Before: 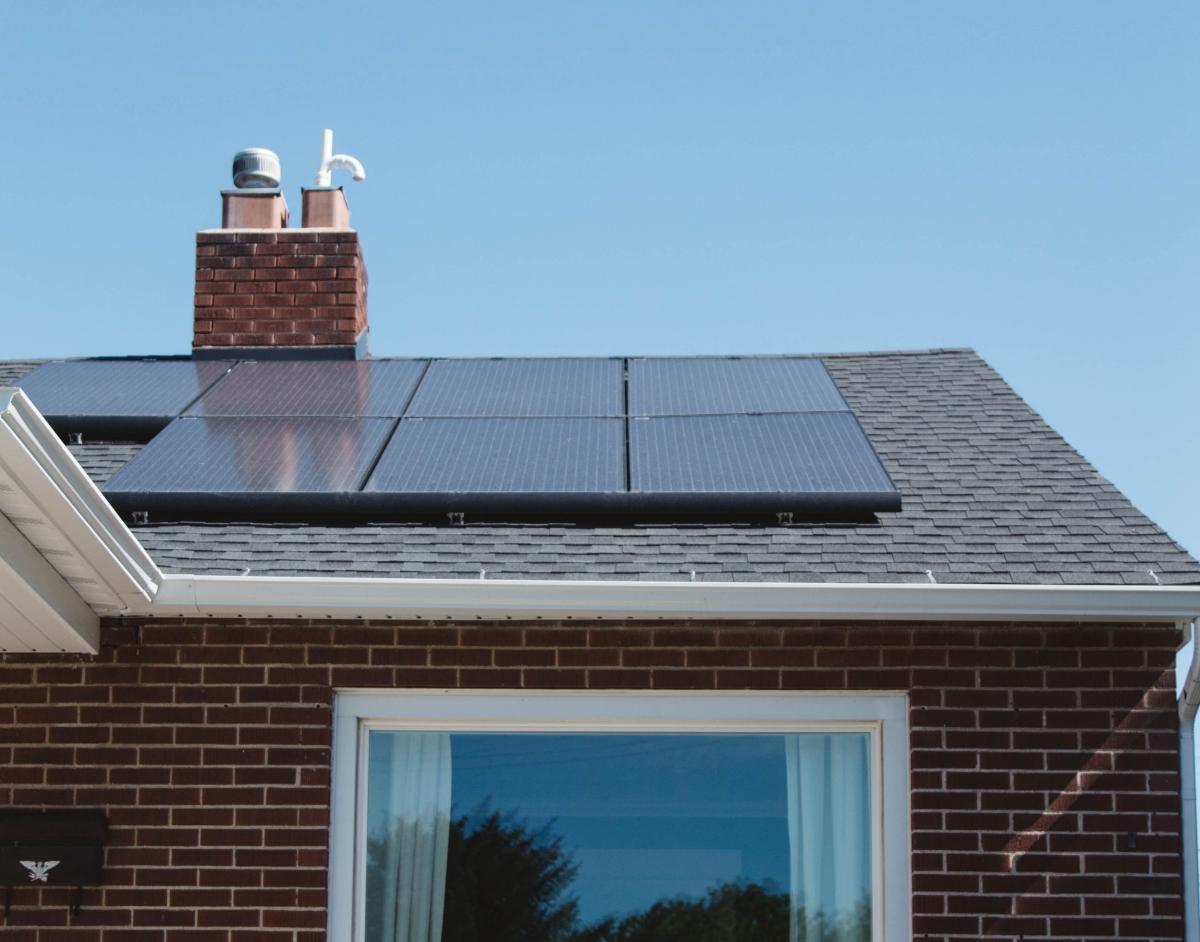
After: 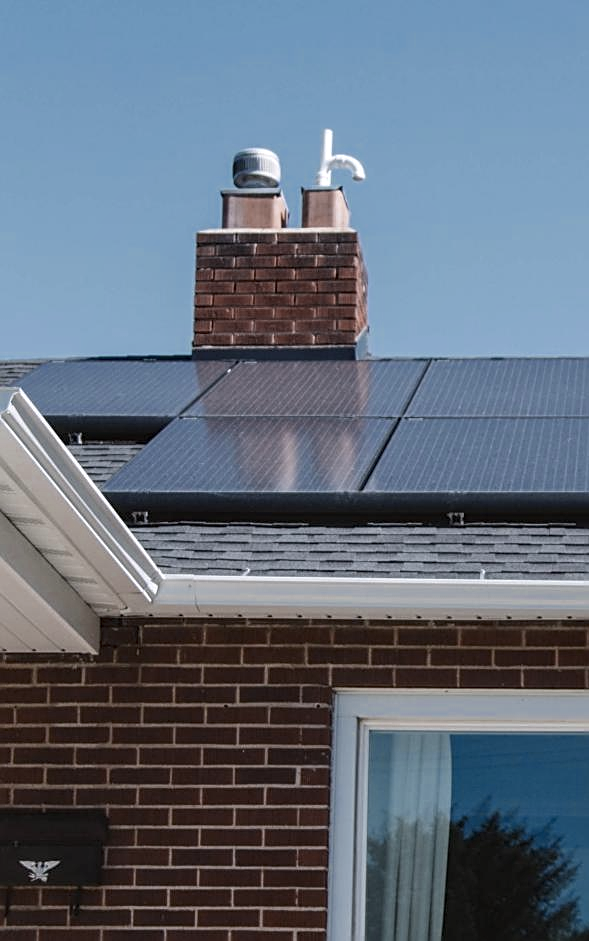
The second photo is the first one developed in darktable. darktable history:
crop and rotate: left 0%, top 0%, right 50.845%
color zones: curves: ch0 [(0, 0.5) (0.125, 0.4) (0.25, 0.5) (0.375, 0.4) (0.5, 0.4) (0.625, 0.35) (0.75, 0.35) (0.875, 0.5)]; ch1 [(0, 0.35) (0.125, 0.45) (0.25, 0.35) (0.375, 0.35) (0.5, 0.35) (0.625, 0.35) (0.75, 0.45) (0.875, 0.35)]; ch2 [(0, 0.6) (0.125, 0.5) (0.25, 0.5) (0.375, 0.6) (0.5, 0.6) (0.625, 0.5) (0.75, 0.5) (0.875, 0.5)]
local contrast: on, module defaults
white balance: red 1.009, blue 1.027
sharpen: on, module defaults
